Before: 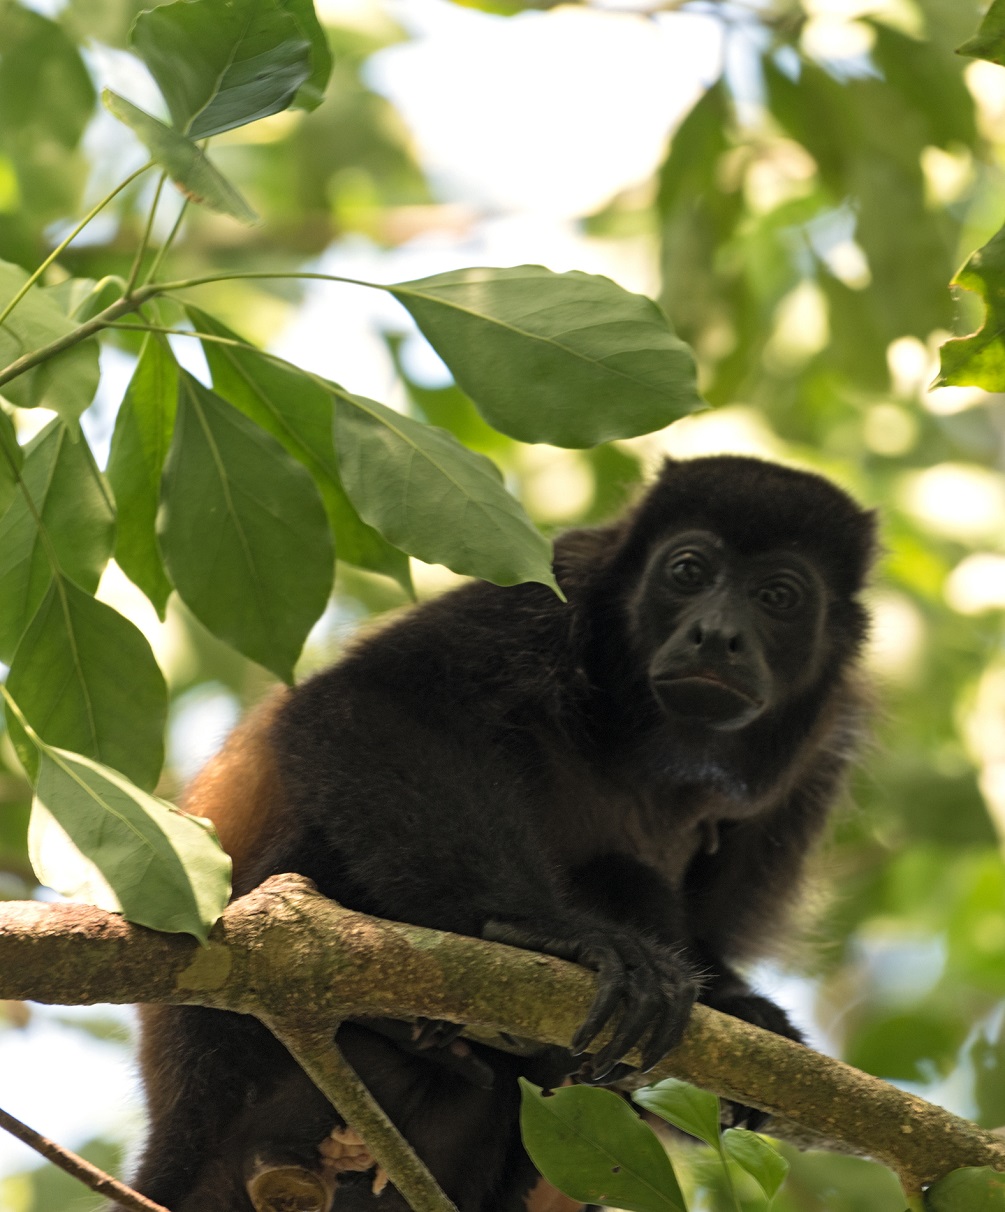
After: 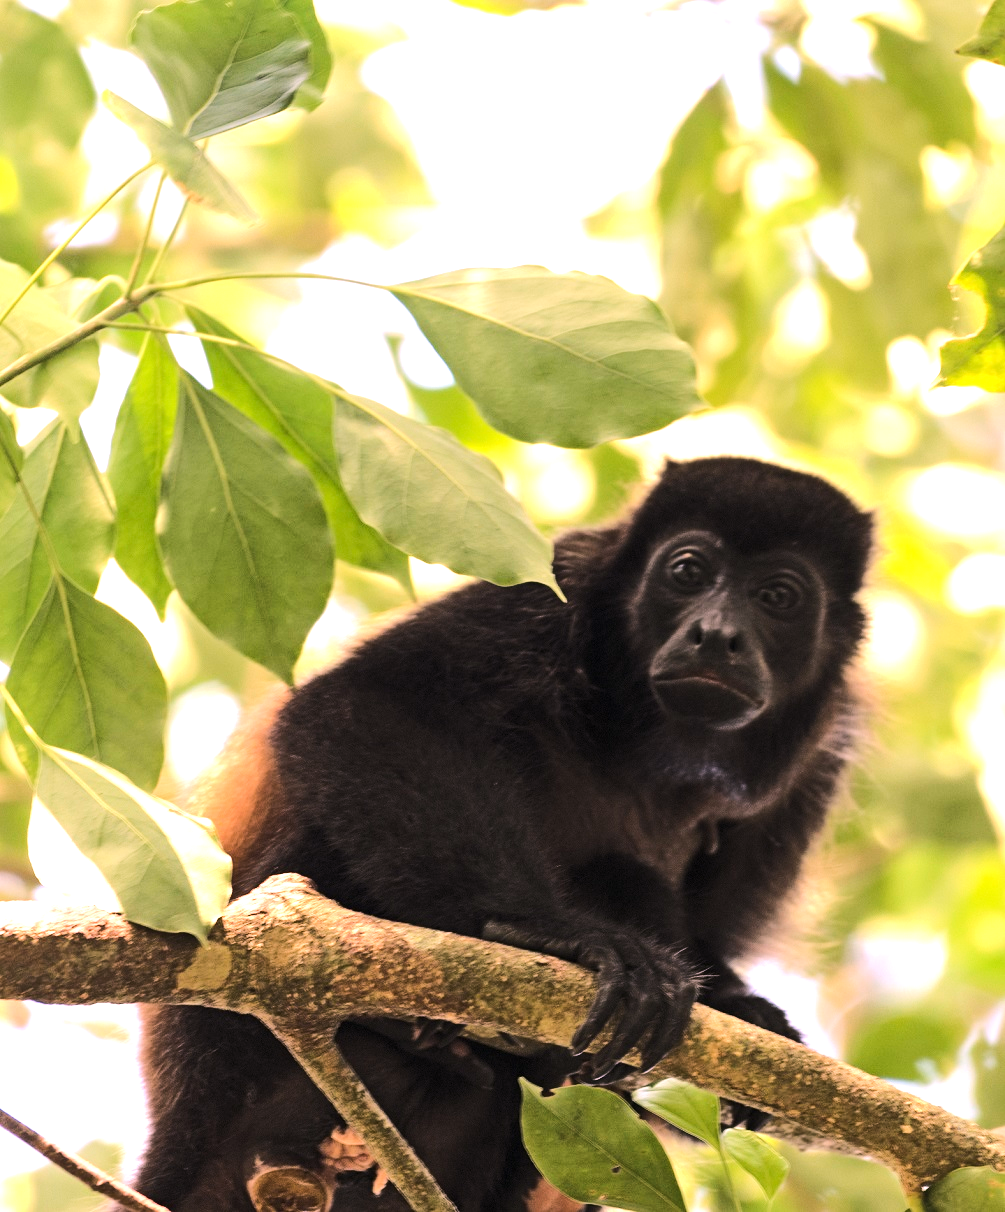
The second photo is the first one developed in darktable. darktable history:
rgb curve: curves: ch0 [(0, 0) (0.284, 0.292) (0.505, 0.644) (1, 1)]; ch1 [(0, 0) (0.284, 0.292) (0.505, 0.644) (1, 1)]; ch2 [(0, 0) (0.284, 0.292) (0.505, 0.644) (1, 1)], compensate middle gray true
white balance: red 1.188, blue 1.11
tone equalizer: -8 EV -0.417 EV, -7 EV -0.389 EV, -6 EV -0.333 EV, -5 EV -0.222 EV, -3 EV 0.222 EV, -2 EV 0.333 EV, -1 EV 0.389 EV, +0 EV 0.417 EV, edges refinement/feathering 500, mask exposure compensation -1.25 EV, preserve details no
exposure: exposure 0.636 EV, compensate highlight preservation false
